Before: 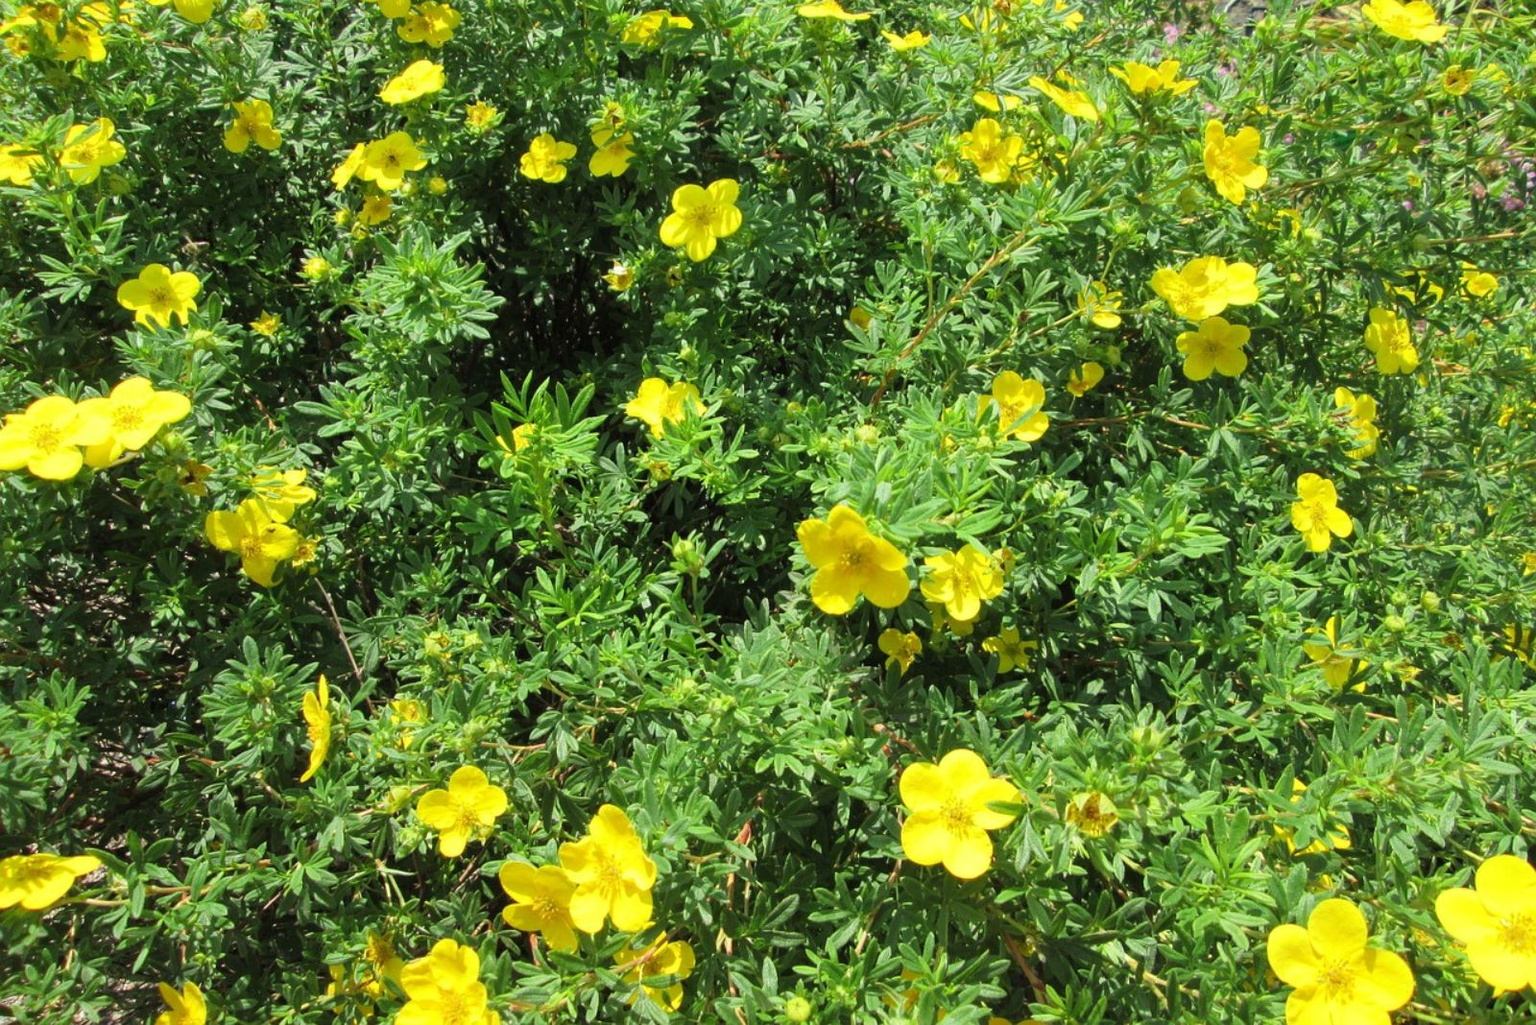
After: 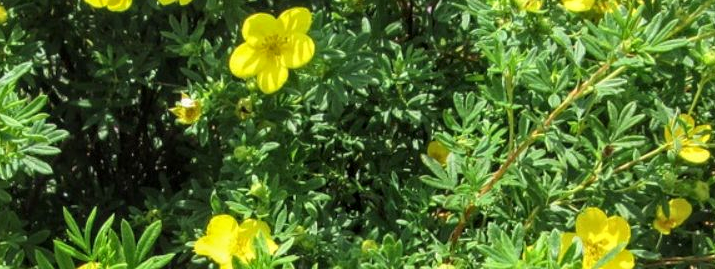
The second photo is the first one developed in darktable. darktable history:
crop: left 28.655%, top 16.811%, right 26.606%, bottom 57.984%
local contrast: on, module defaults
contrast brightness saturation: contrast 0.046
